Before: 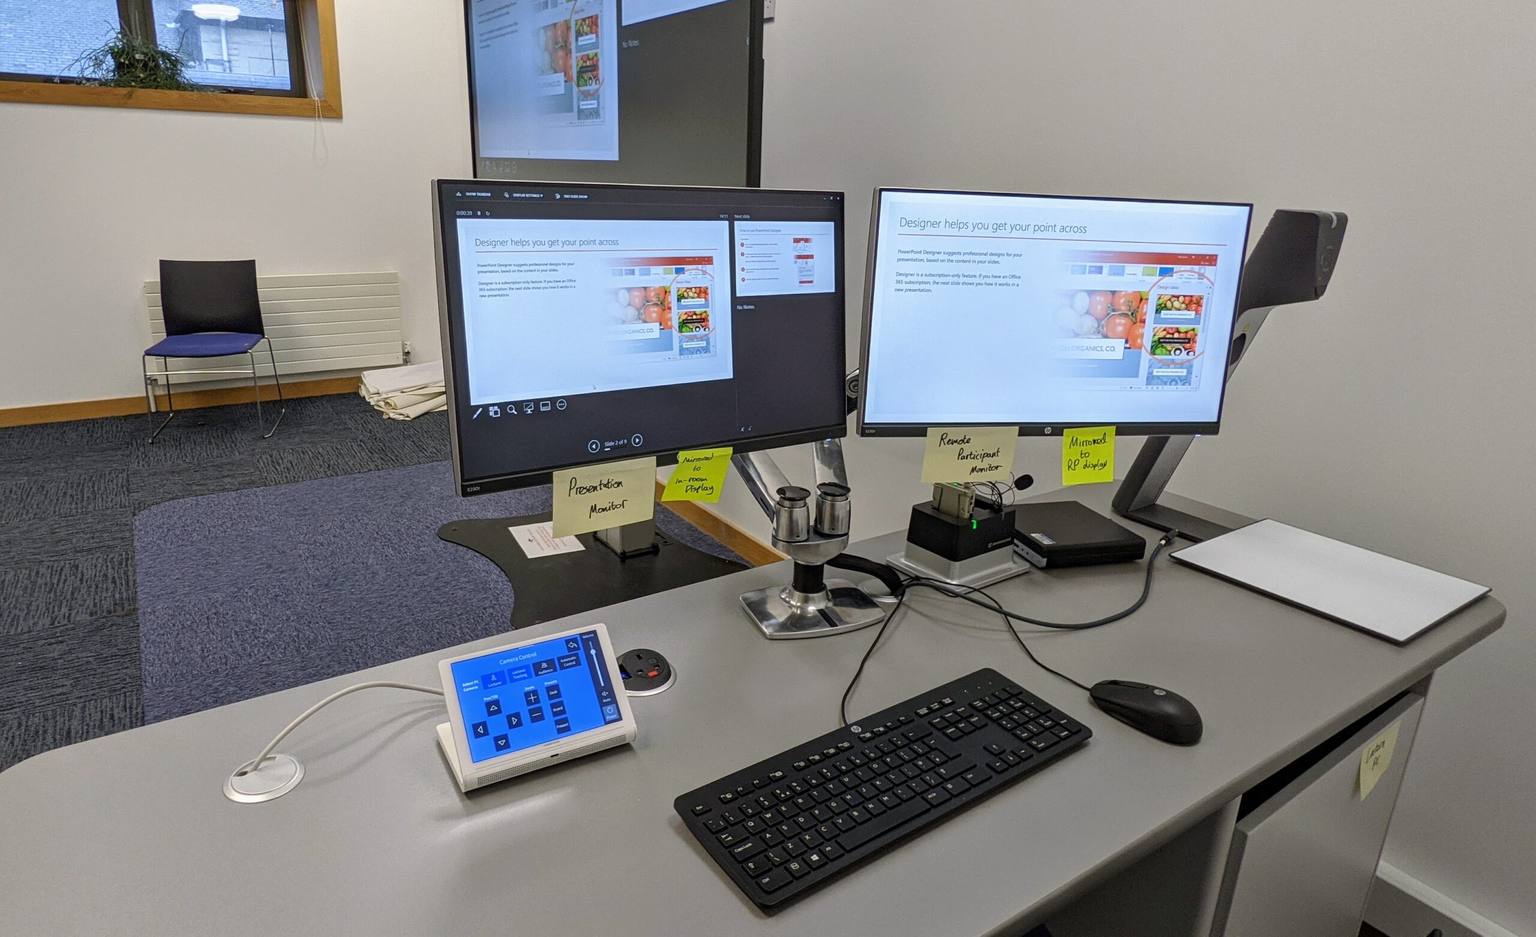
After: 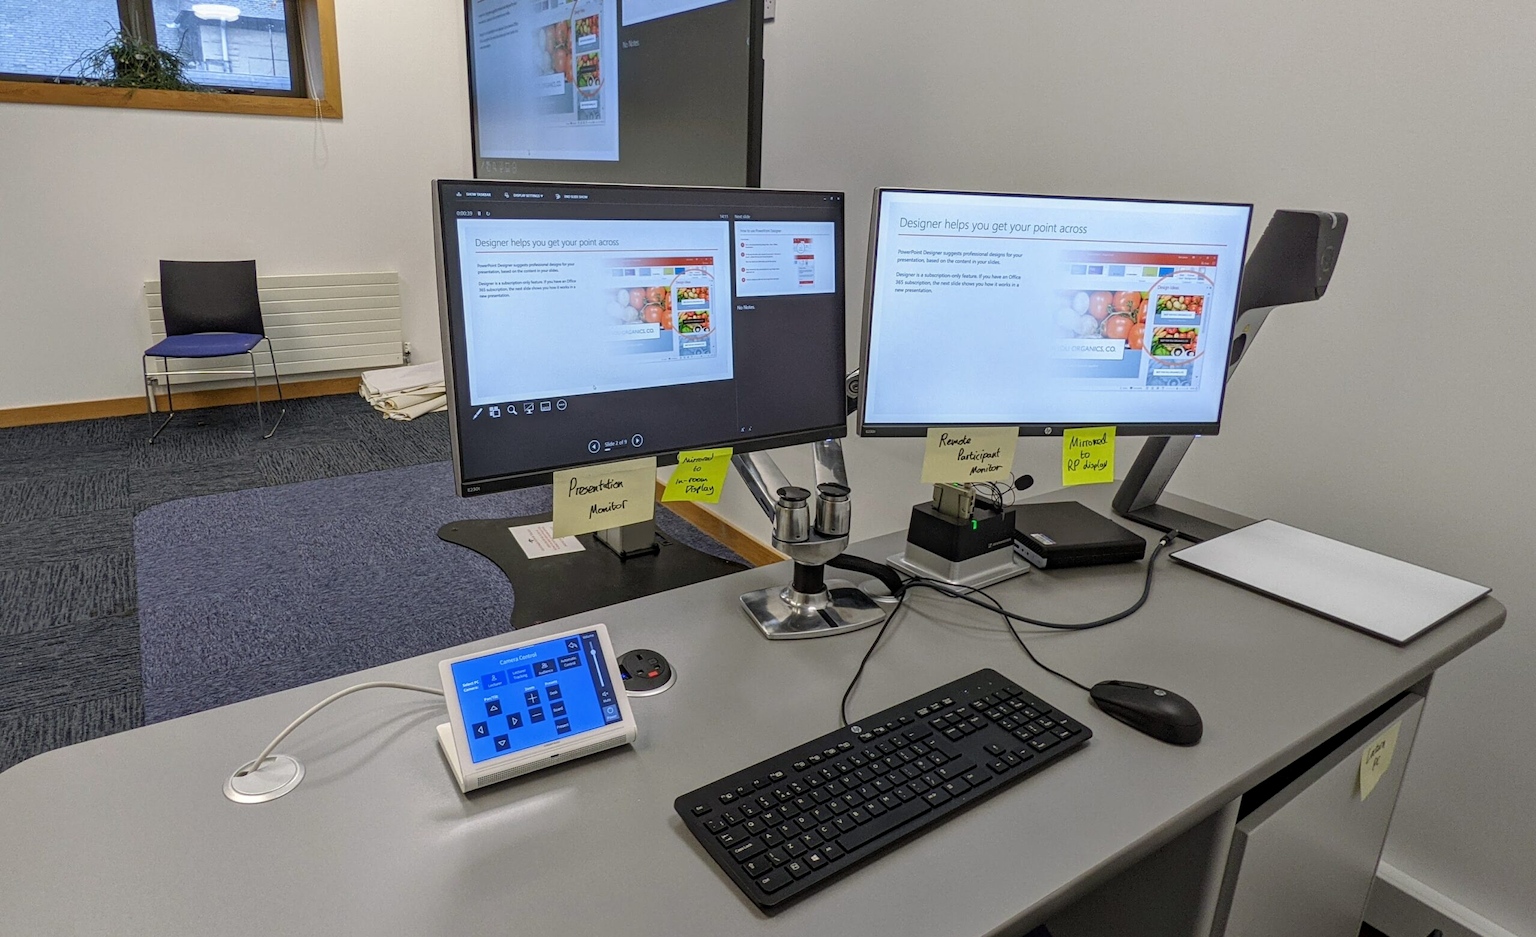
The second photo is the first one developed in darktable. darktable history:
local contrast: detail 114%
